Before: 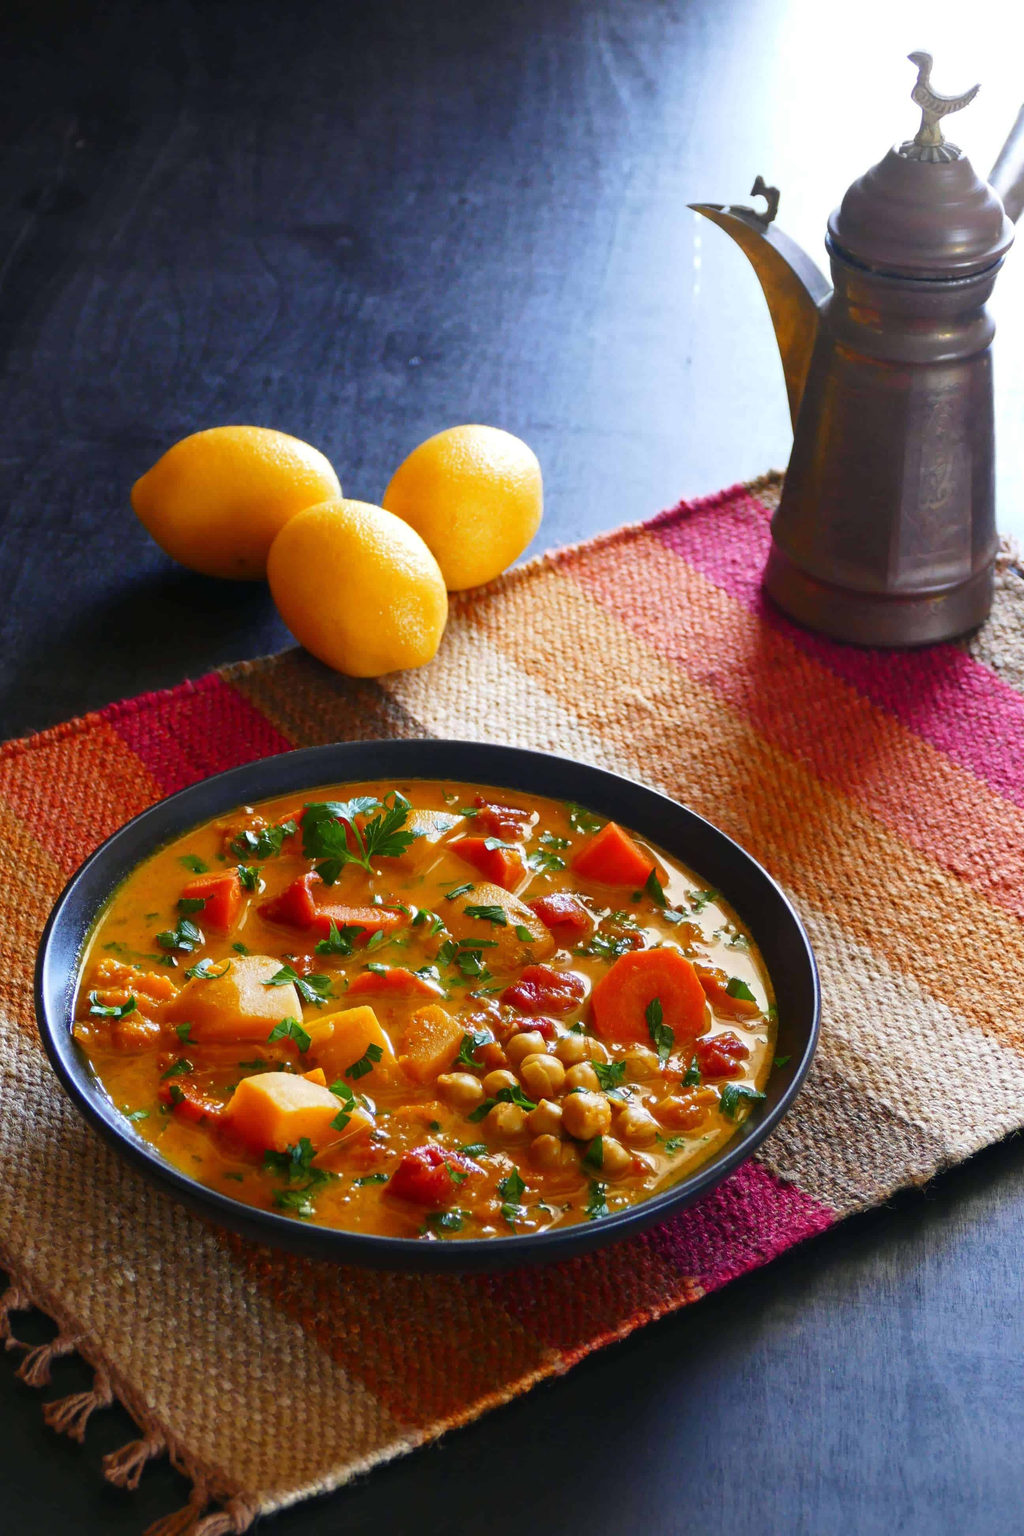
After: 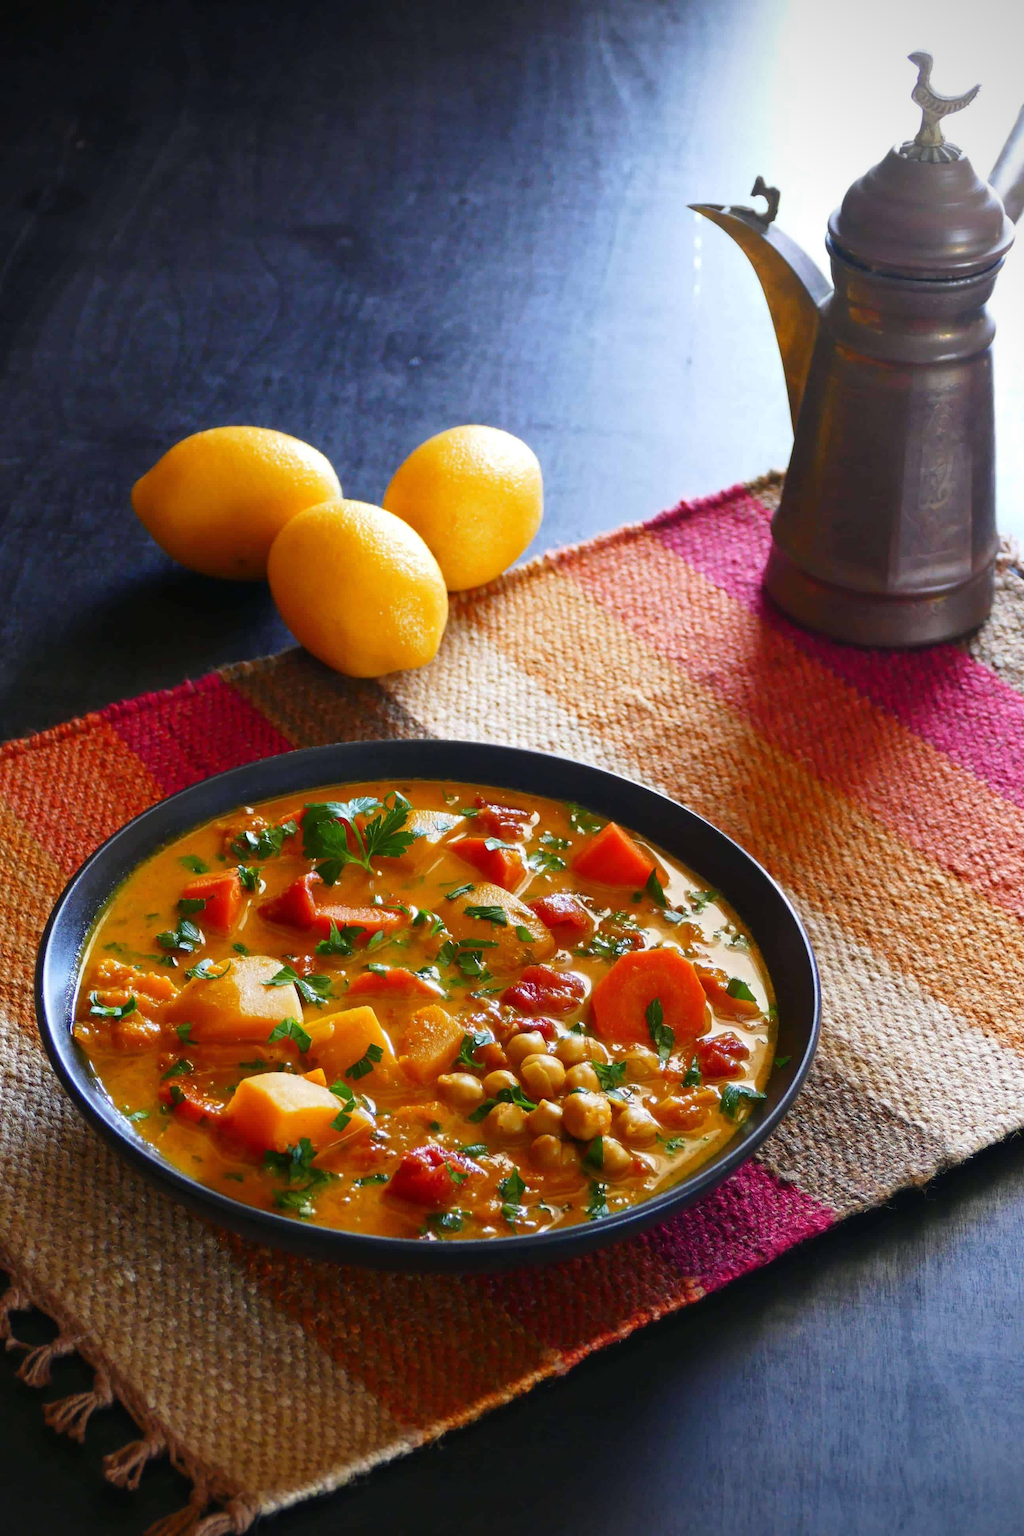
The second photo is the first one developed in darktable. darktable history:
vignetting: fall-off radius 60.99%, brightness -0.629, saturation -0.004, unbound false
